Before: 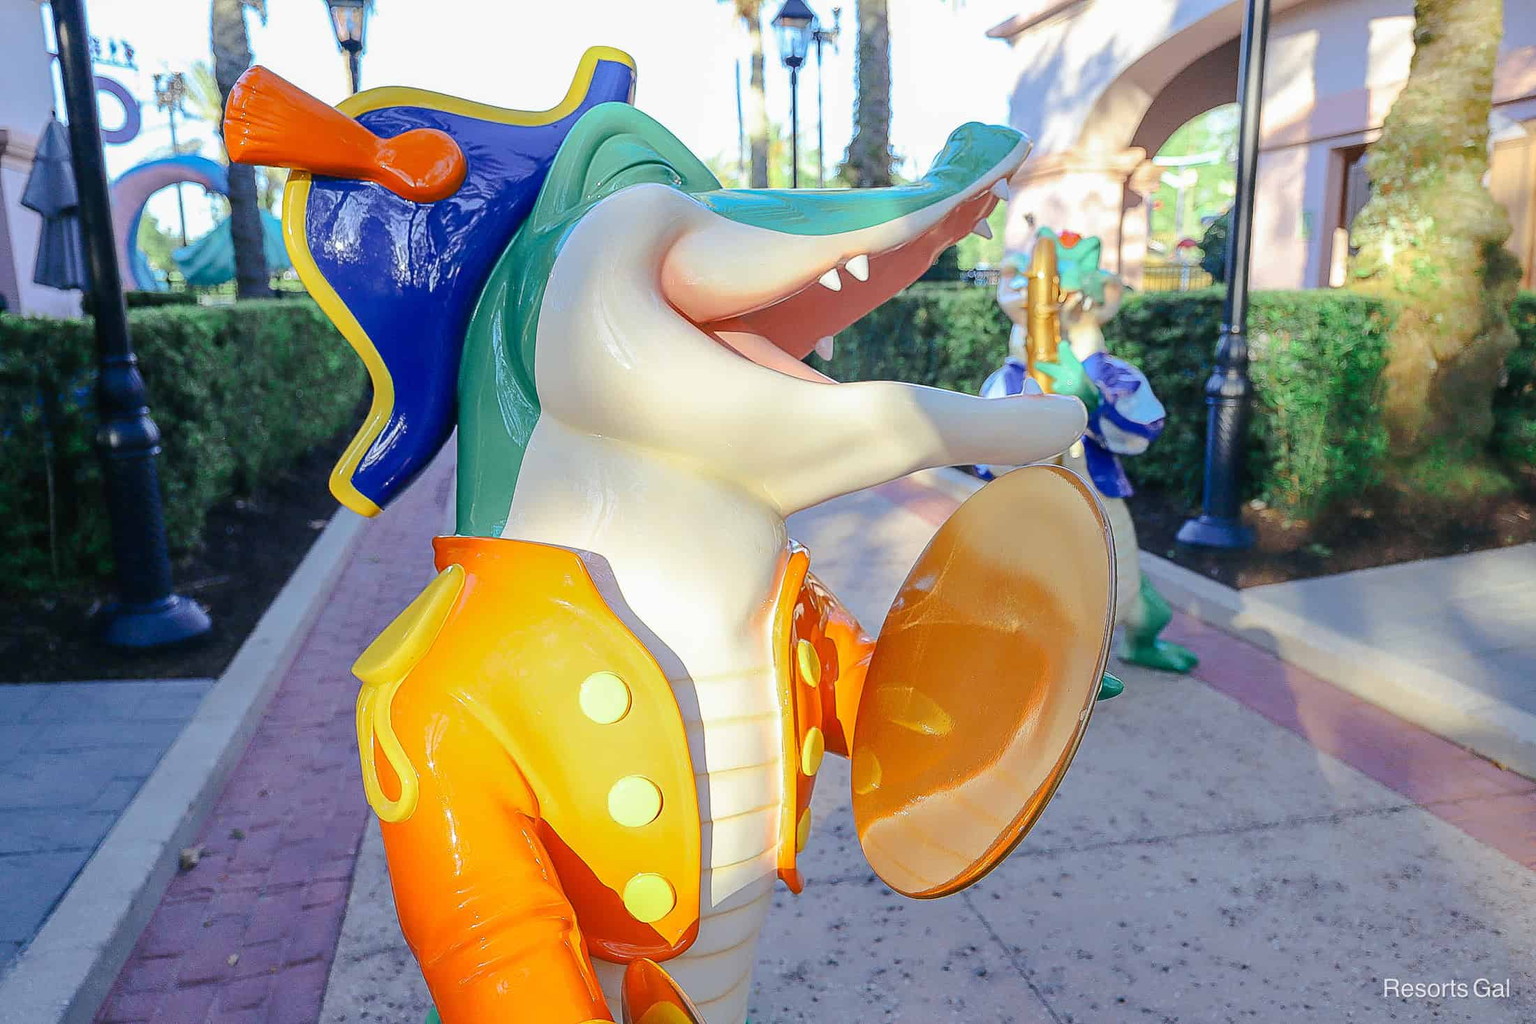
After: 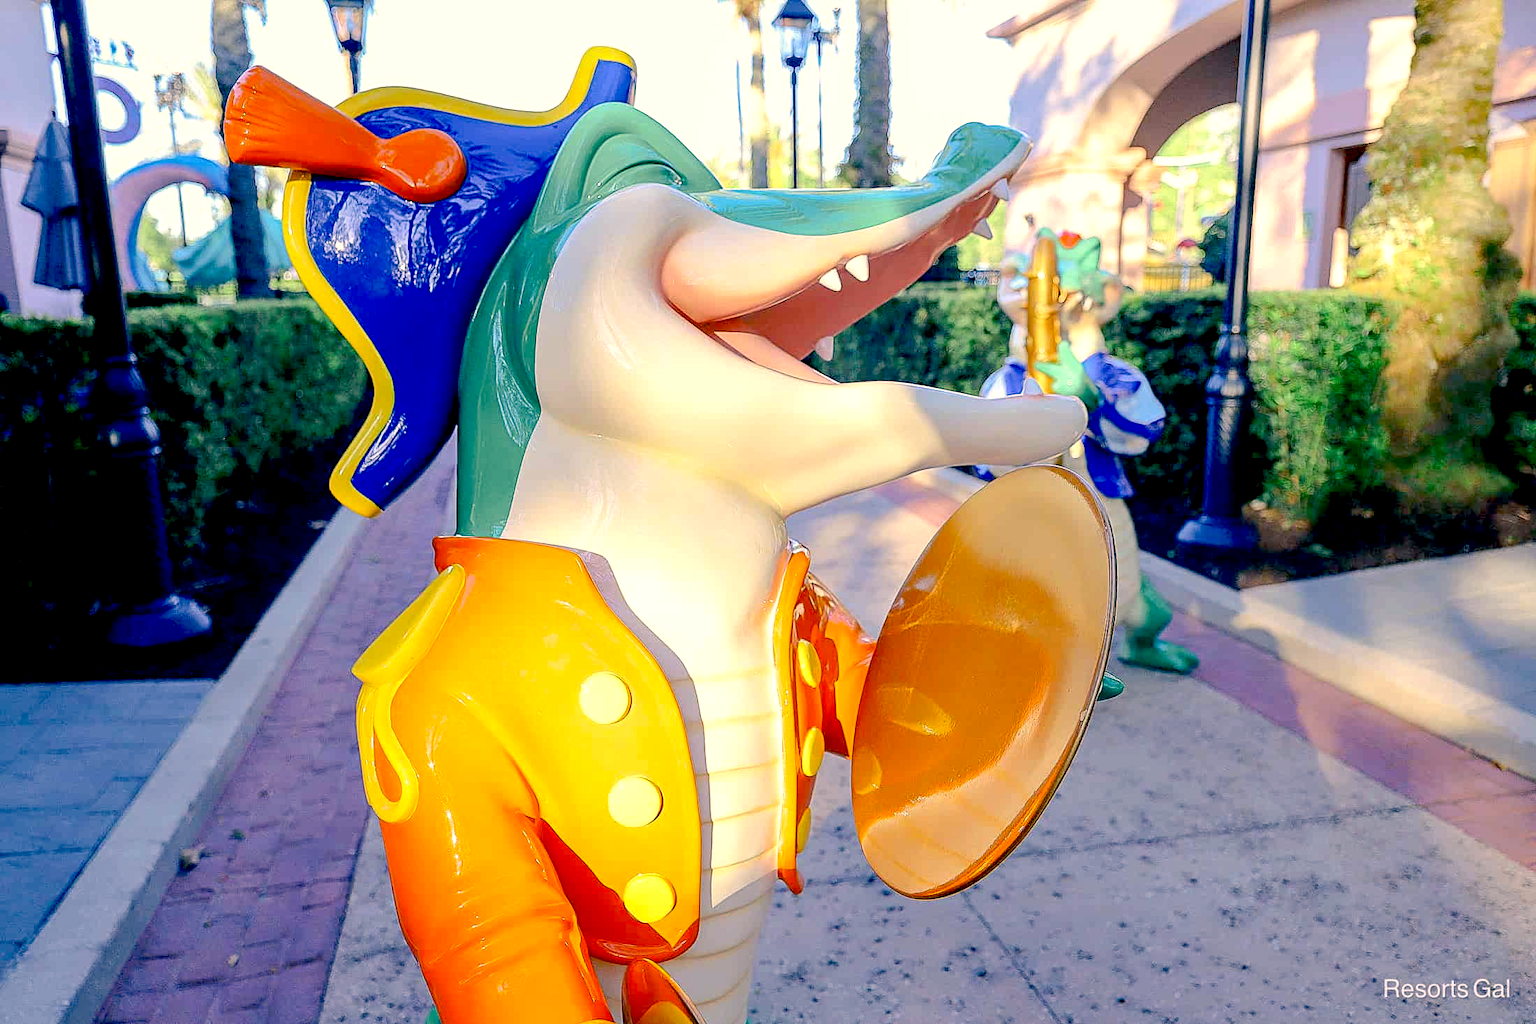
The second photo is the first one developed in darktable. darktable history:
exposure: black level correction 0.031, exposure 0.304 EV, compensate highlight preservation false
color correction: highlights a* 10.32, highlights b* 14.66, shadows a* -9.59, shadows b* -15.02
